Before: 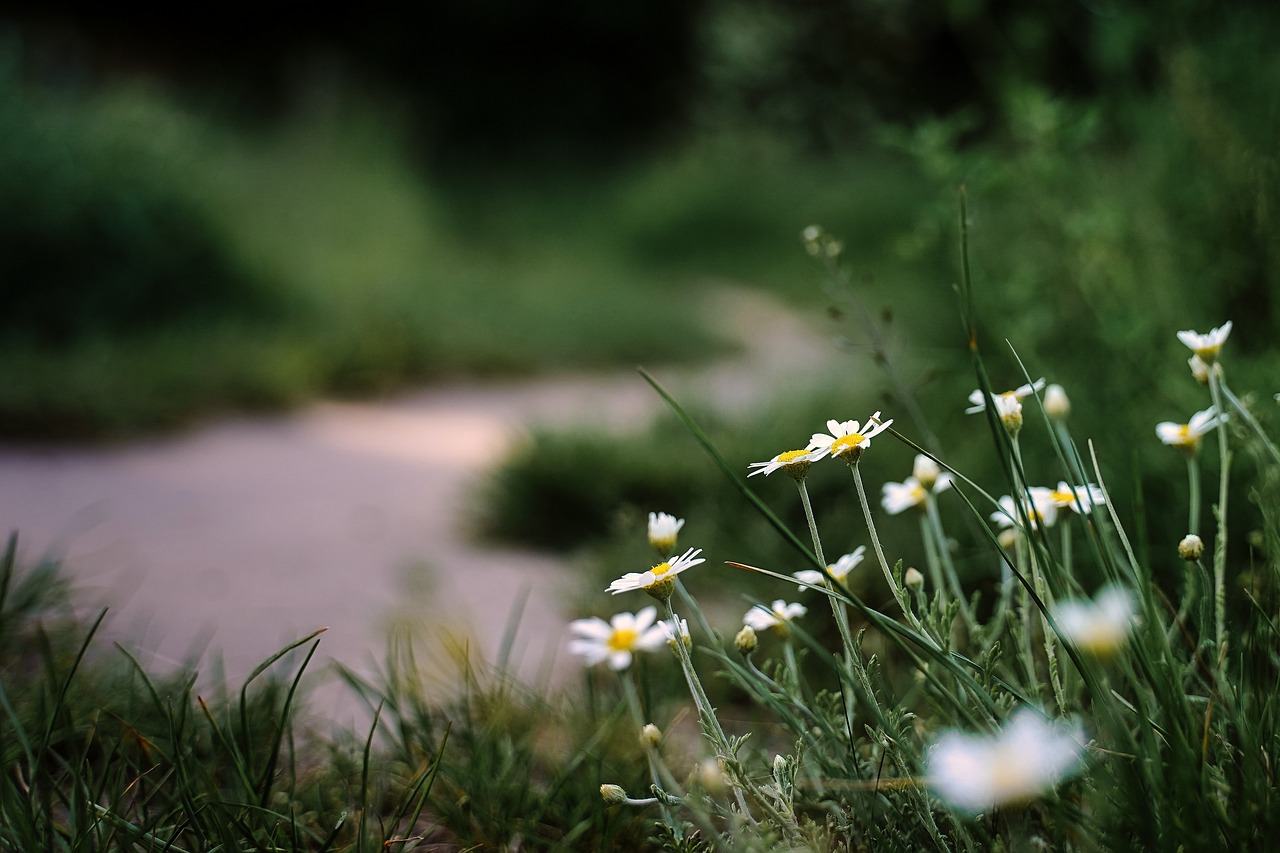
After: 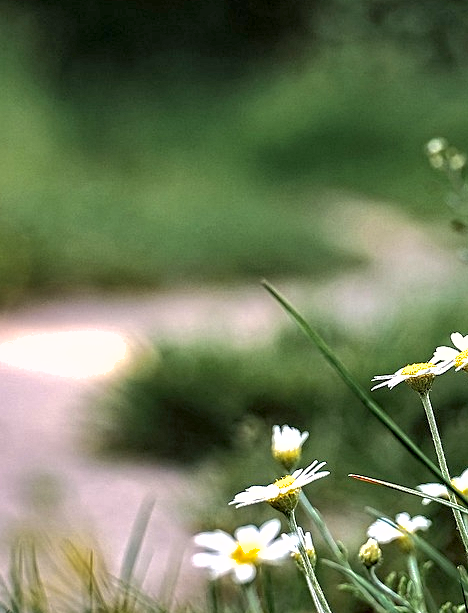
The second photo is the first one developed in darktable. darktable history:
crop and rotate: left 29.444%, top 10.257%, right 33.953%, bottom 17.766%
contrast equalizer: octaves 7, y [[0.5, 0.542, 0.583, 0.625, 0.667, 0.708], [0.5 ×6], [0.5 ×6], [0 ×6], [0 ×6]]
shadows and highlights: on, module defaults
exposure: exposure 0.949 EV, compensate highlight preservation false
